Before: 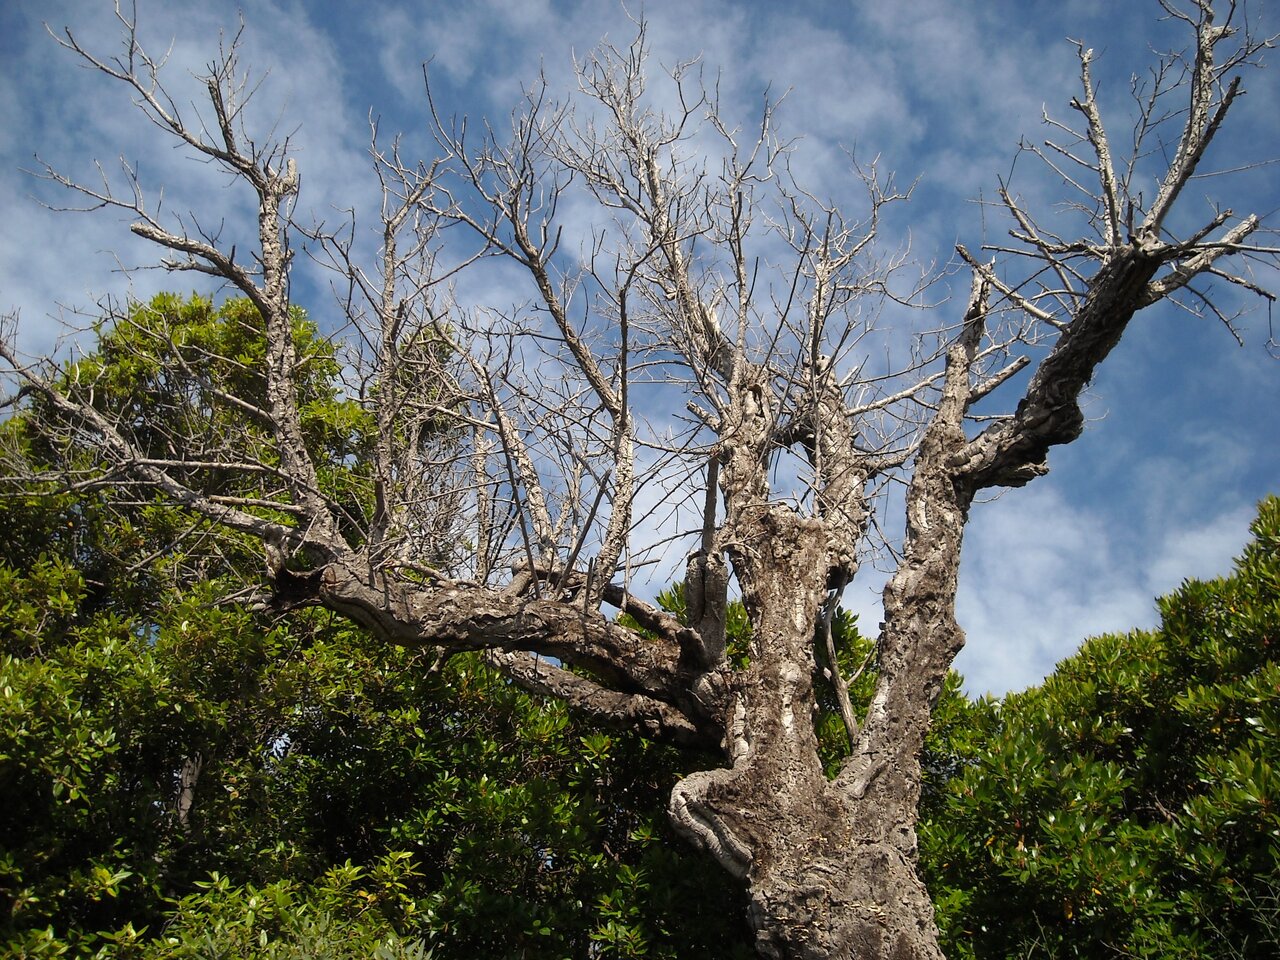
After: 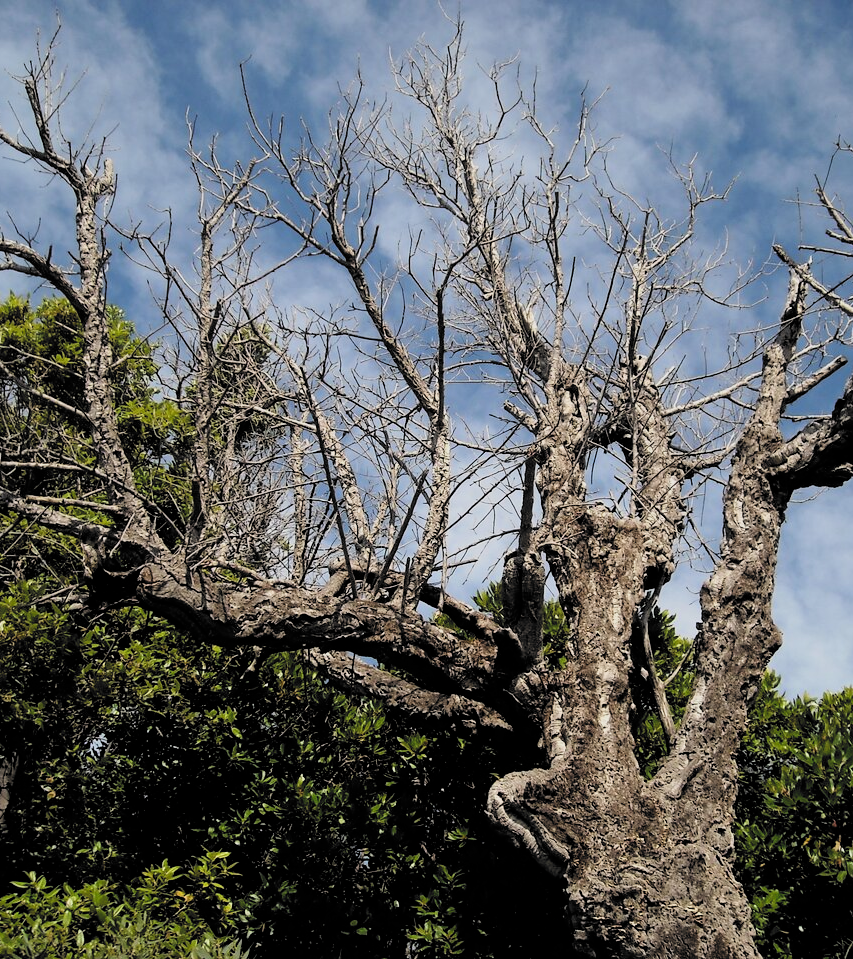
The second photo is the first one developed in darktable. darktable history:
filmic rgb: black relative exposure -5.1 EV, white relative exposure 3.54 EV, hardness 3.17, contrast 1.191, highlights saturation mix -48.64%, color science v6 (2022)
crop and rotate: left 14.34%, right 18.985%
